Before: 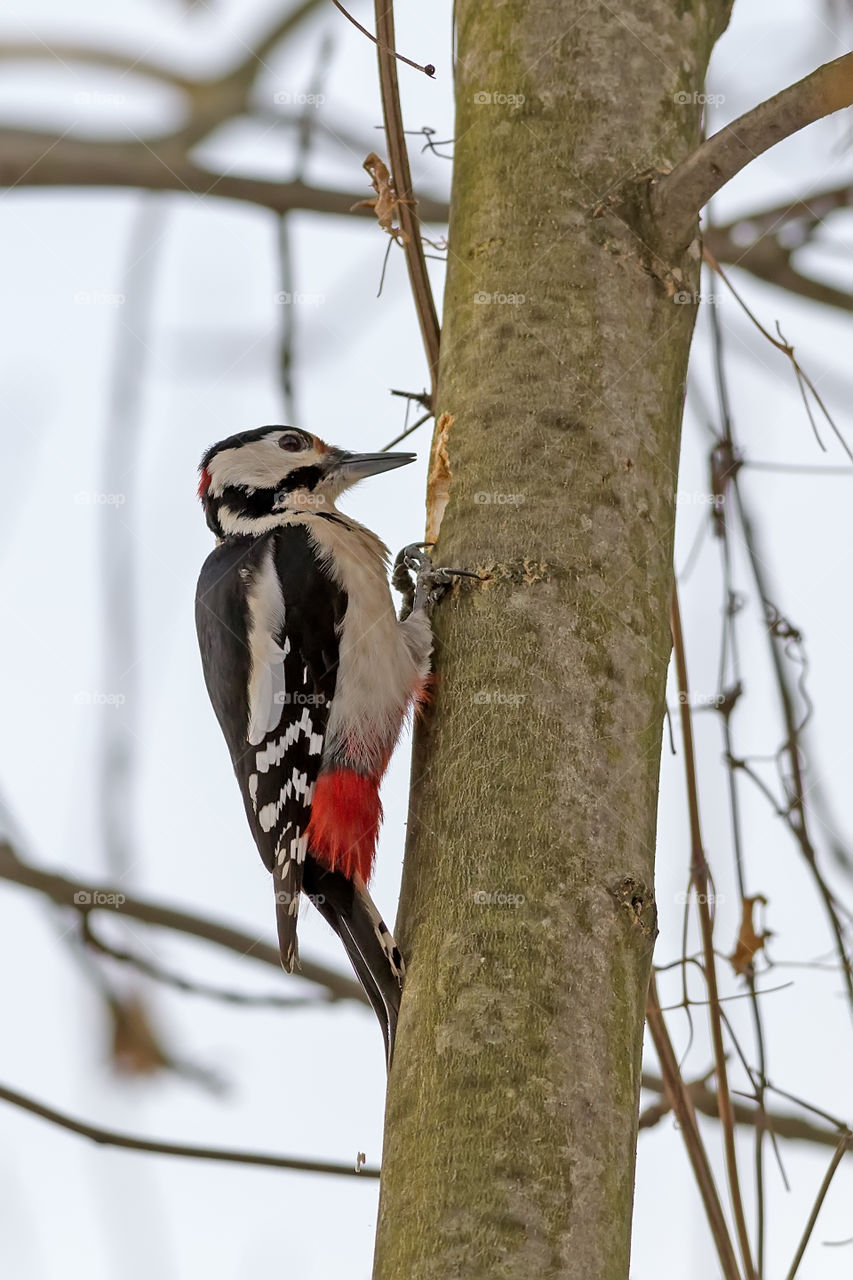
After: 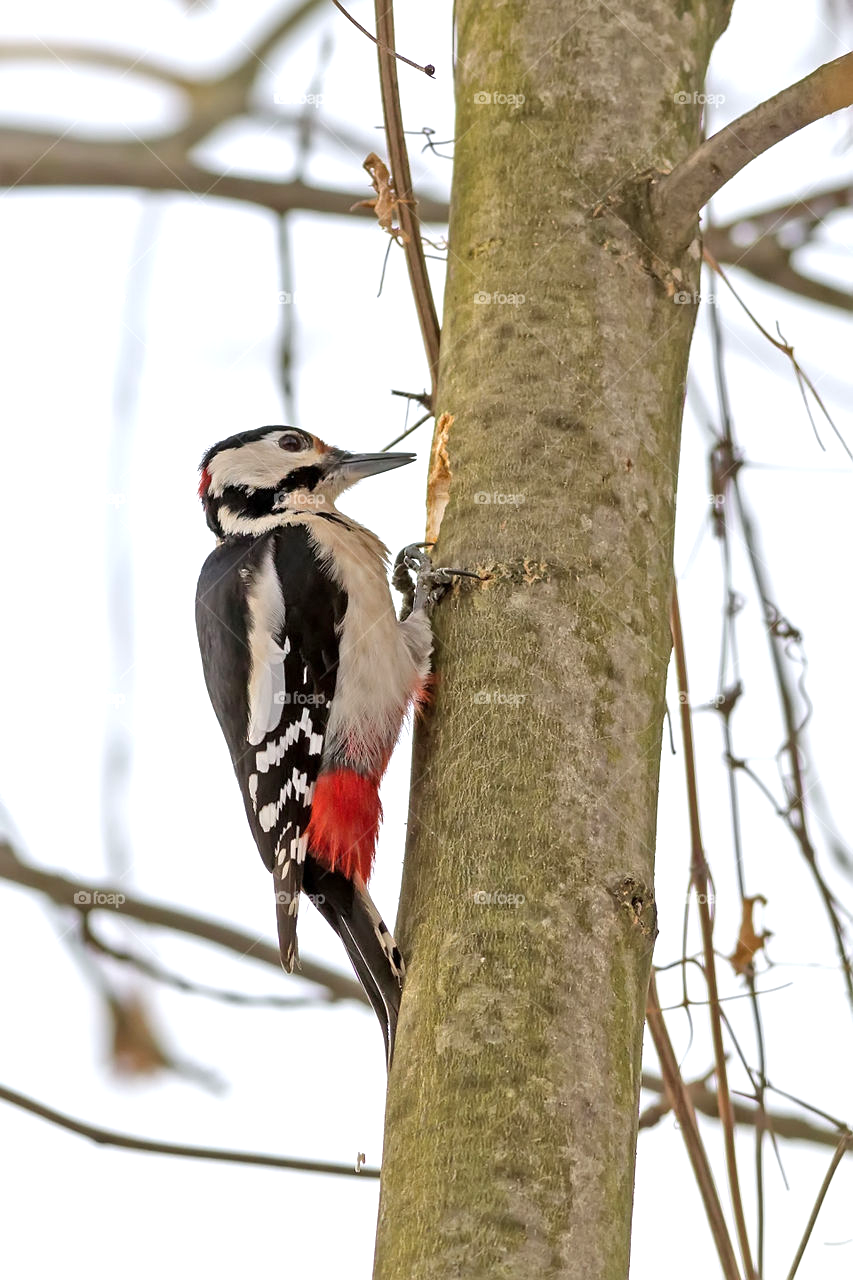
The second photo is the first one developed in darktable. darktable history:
exposure: exposure 0.633 EV, compensate exposure bias true, compensate highlight preservation false
